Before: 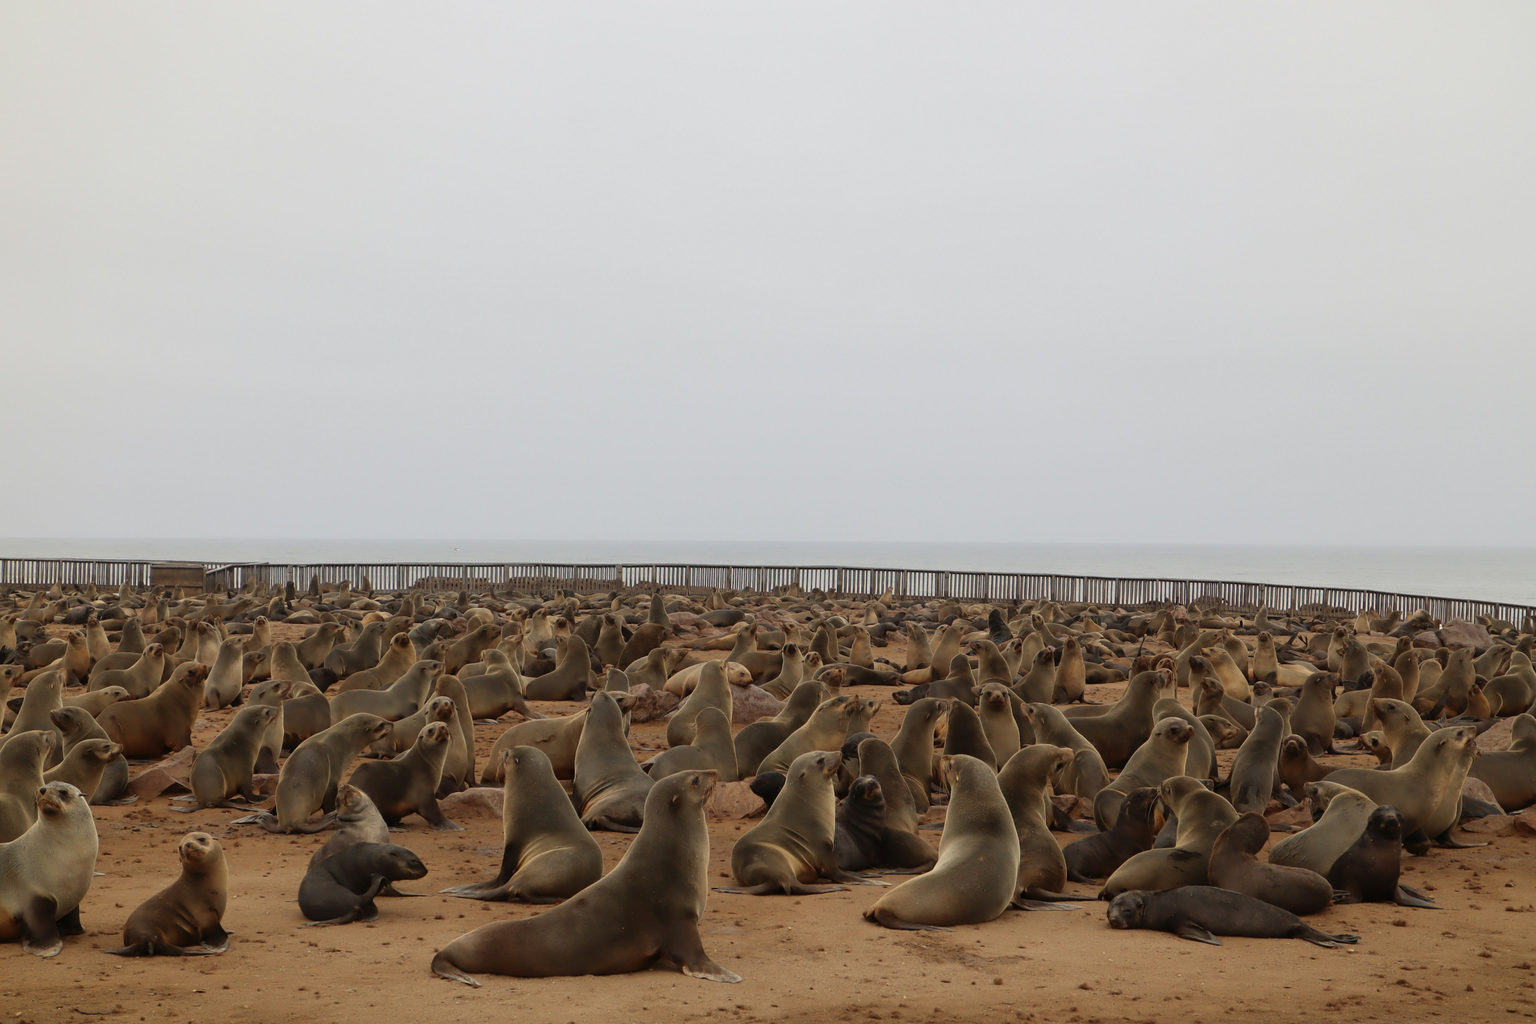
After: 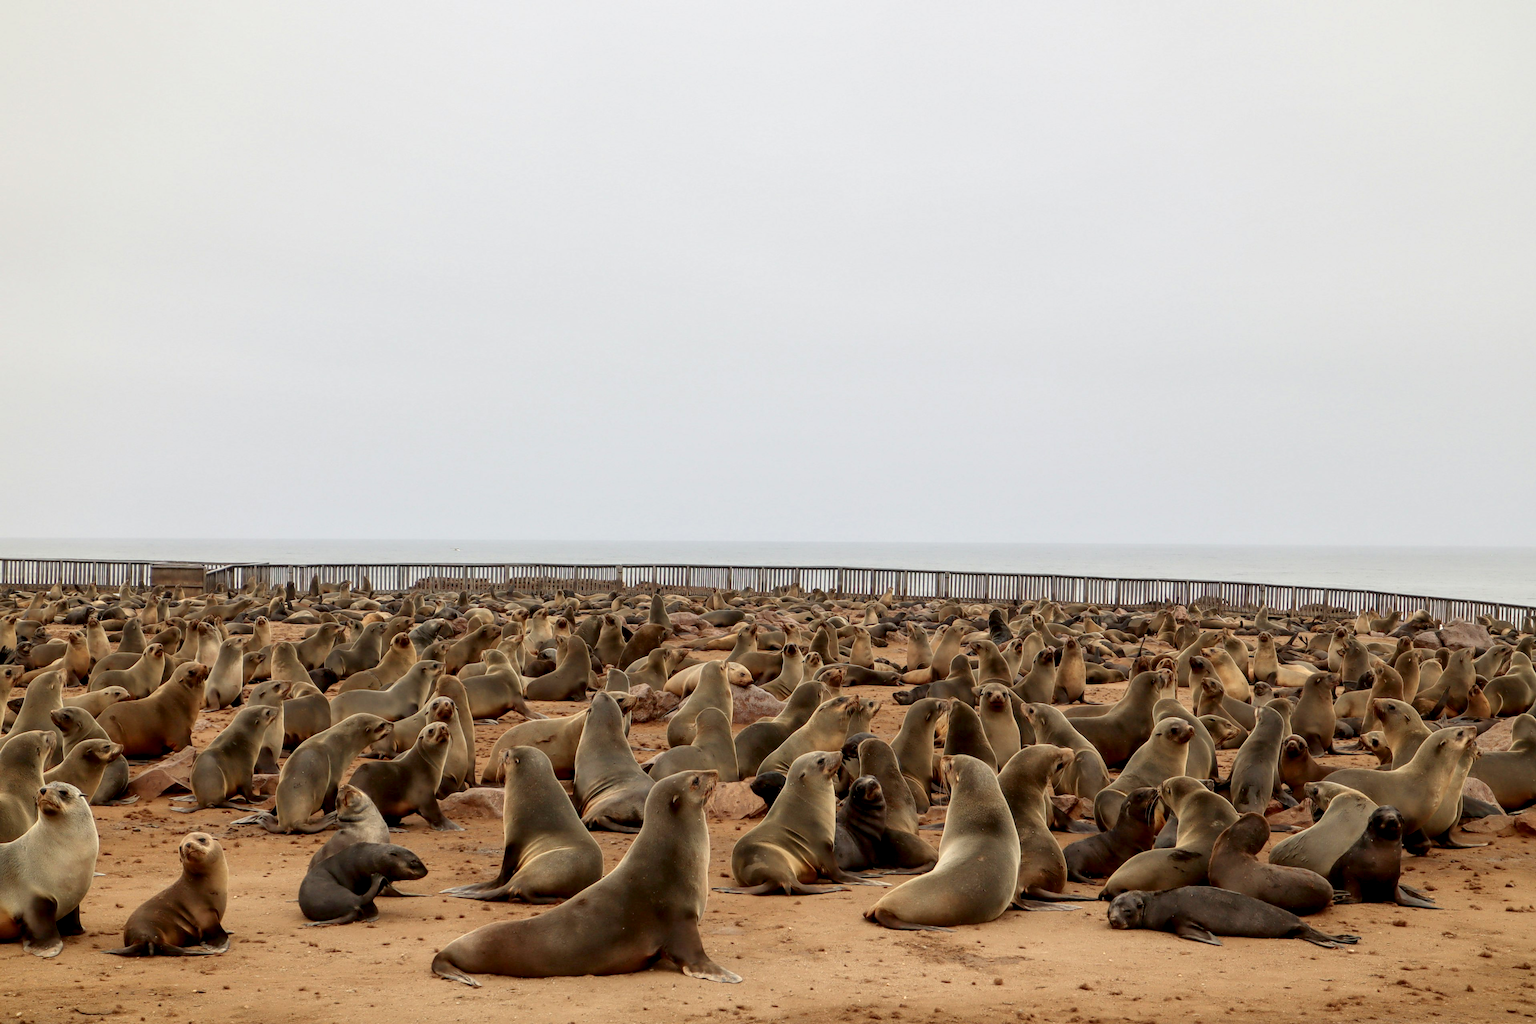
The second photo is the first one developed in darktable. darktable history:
local contrast: highlights 60%, shadows 60%, detail 160%
levels: levels [0, 0.43, 0.984]
